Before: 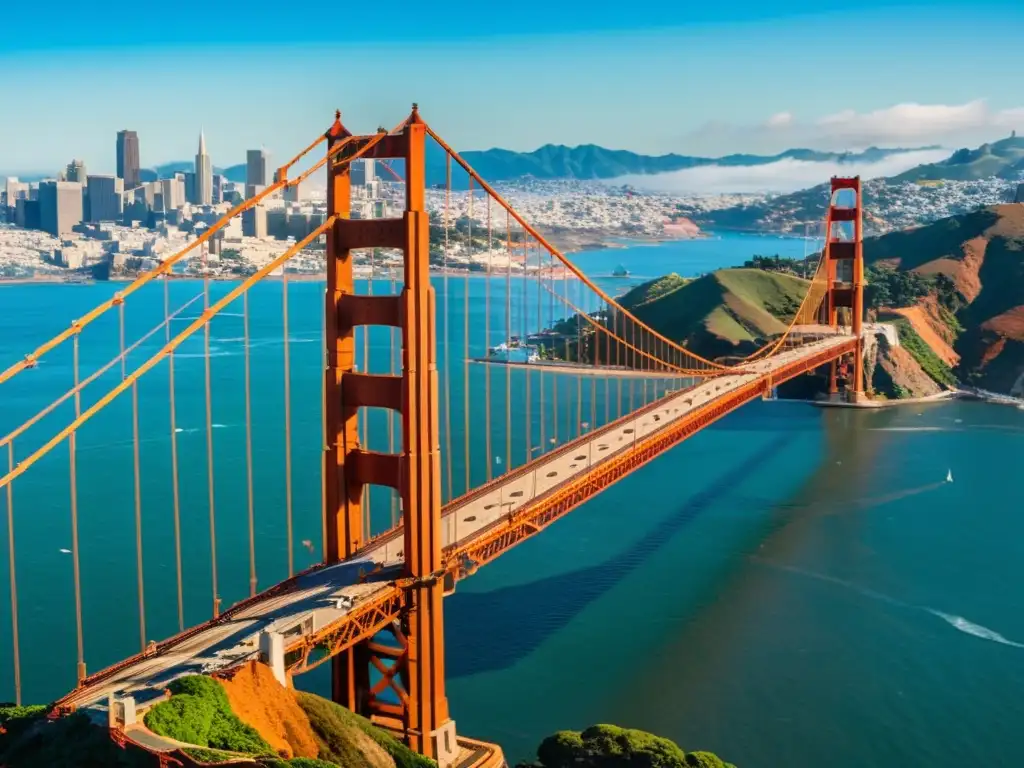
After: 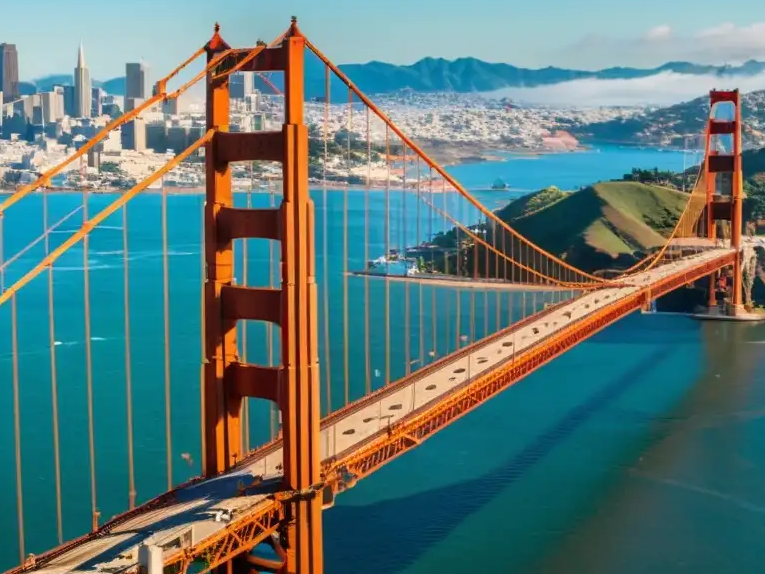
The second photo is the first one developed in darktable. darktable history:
sharpen: radius 2.883, amount 0.868, threshold 47.523
crop and rotate: left 11.831%, top 11.346%, right 13.429%, bottom 13.899%
